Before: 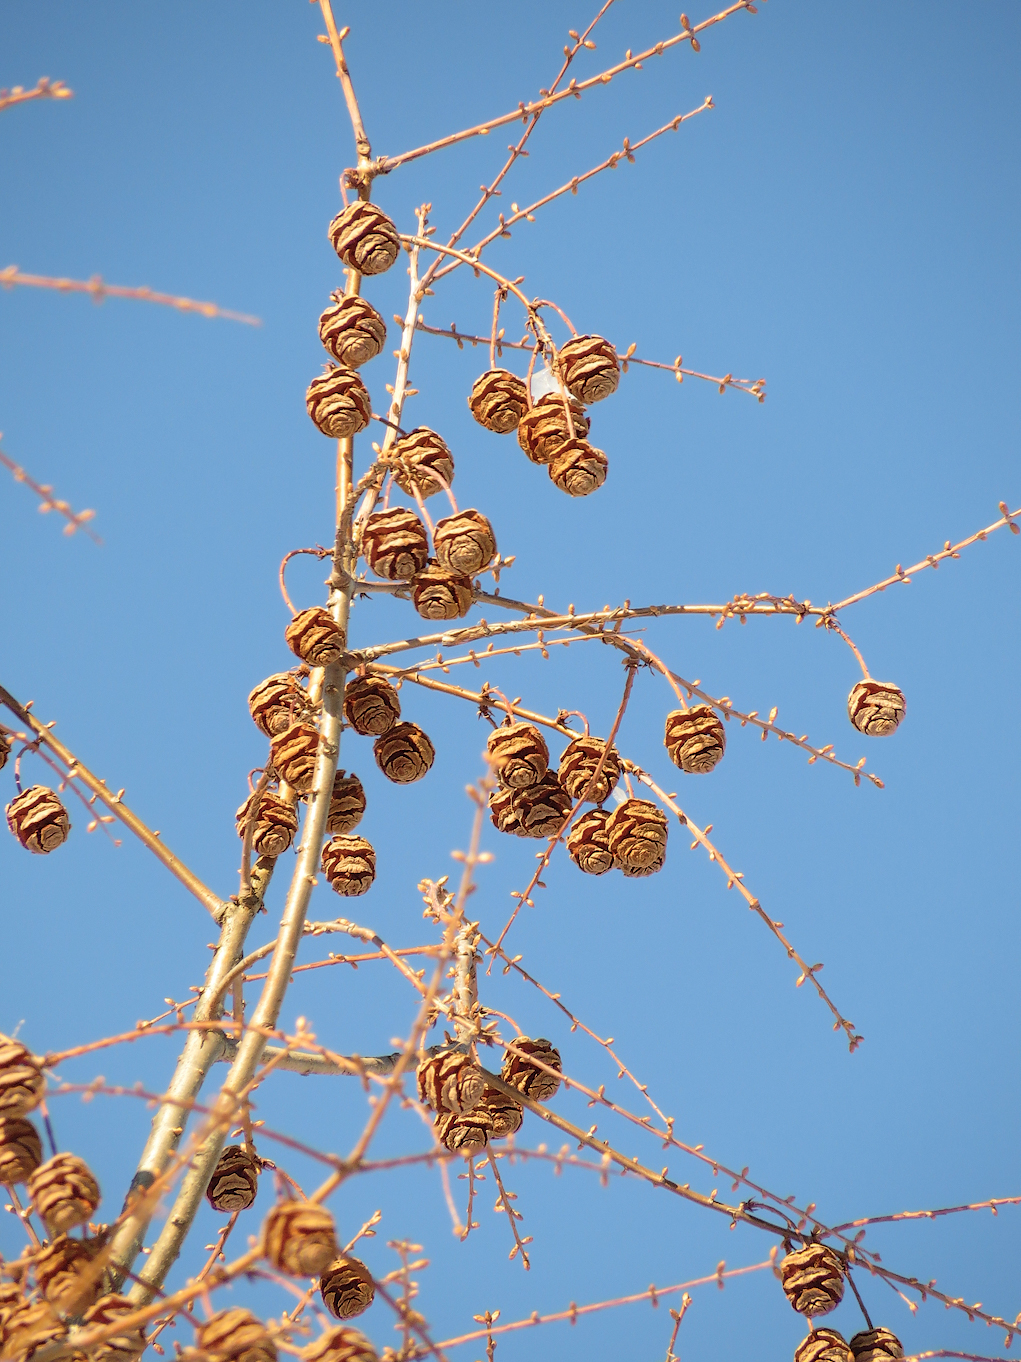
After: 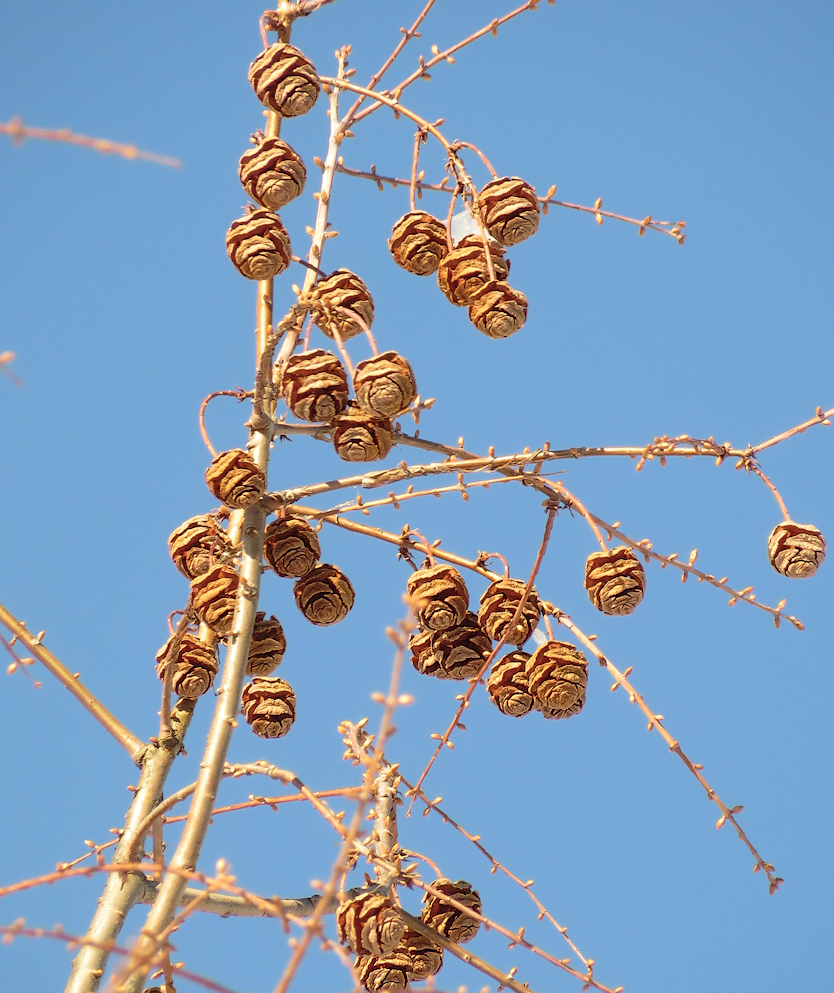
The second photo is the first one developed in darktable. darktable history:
crop: left 7.917%, top 11.61%, right 10.318%, bottom 15.463%
